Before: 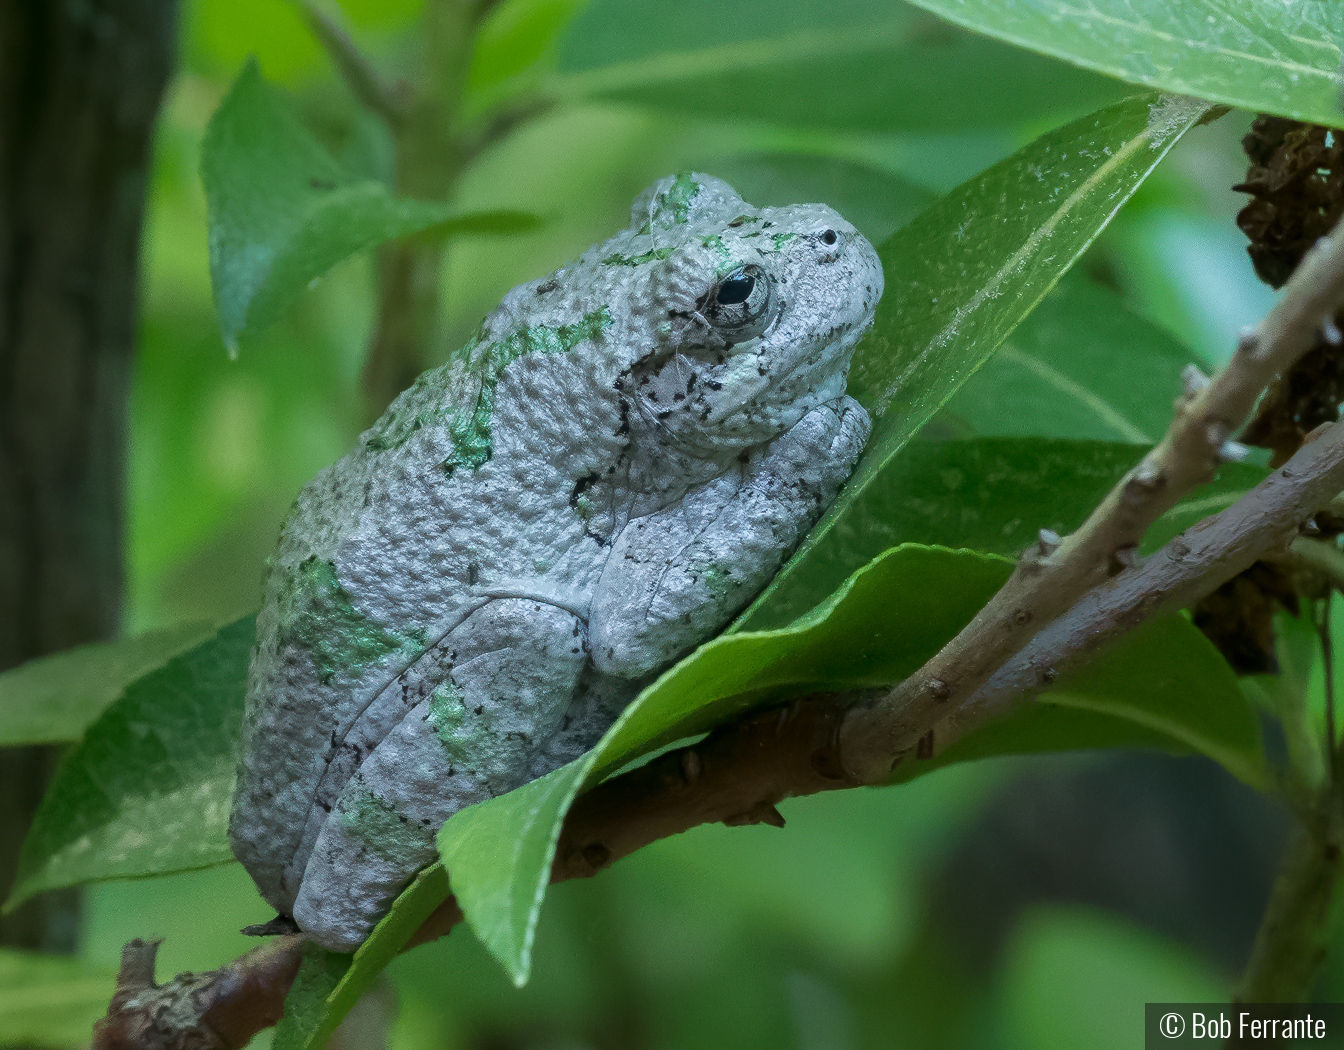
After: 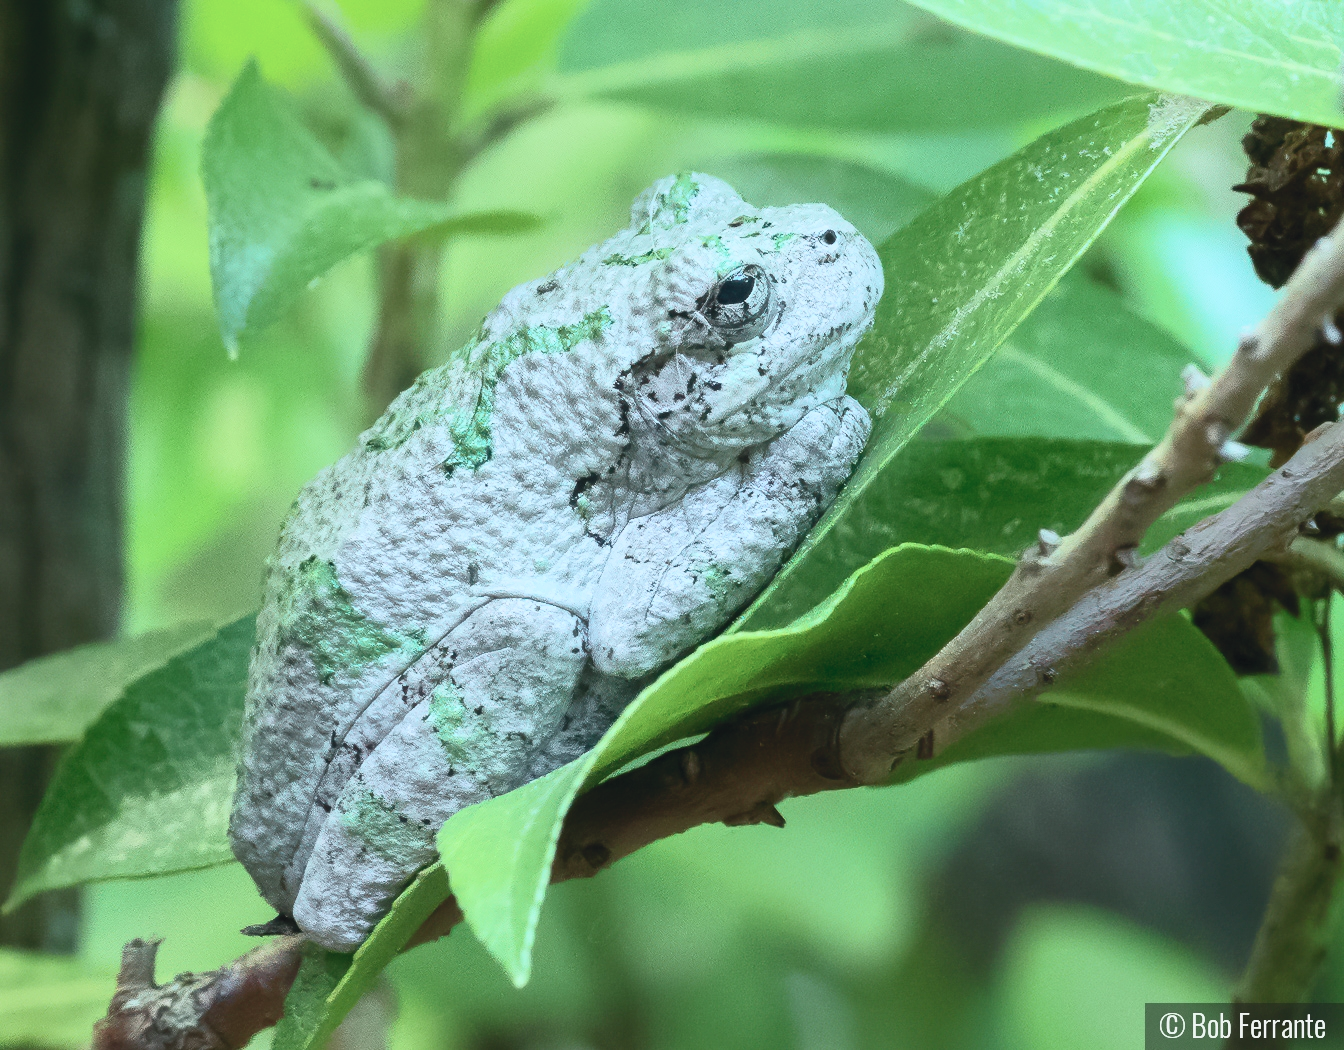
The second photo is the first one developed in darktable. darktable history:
contrast brightness saturation: contrast 0.39, brightness 0.53
tone curve: curves: ch0 [(0, 0.025) (0.15, 0.143) (0.452, 0.486) (0.751, 0.788) (1, 0.961)]; ch1 [(0, 0) (0.416, 0.4) (0.476, 0.469) (0.497, 0.494) (0.546, 0.571) (0.566, 0.607) (0.62, 0.657) (1, 1)]; ch2 [(0, 0) (0.386, 0.397) (0.505, 0.498) (0.547, 0.546) (0.579, 0.58) (1, 1)], color space Lab, independent channels, preserve colors none
